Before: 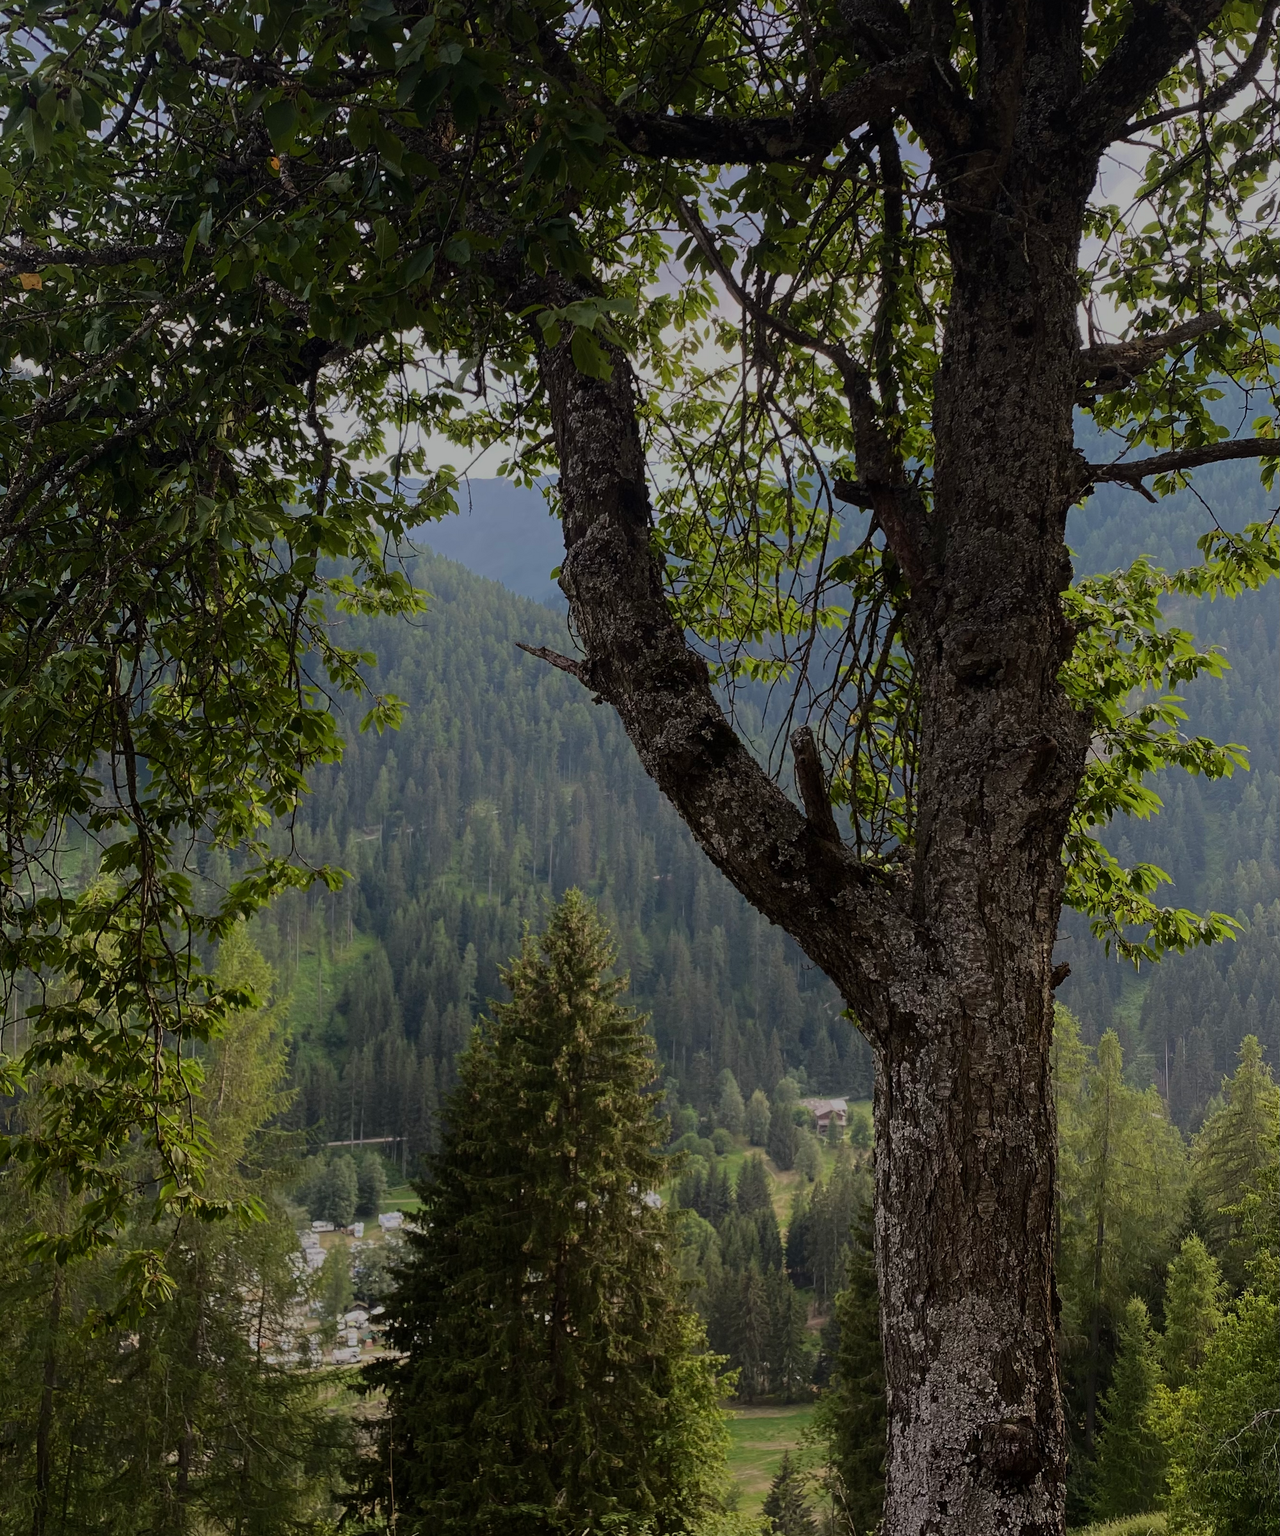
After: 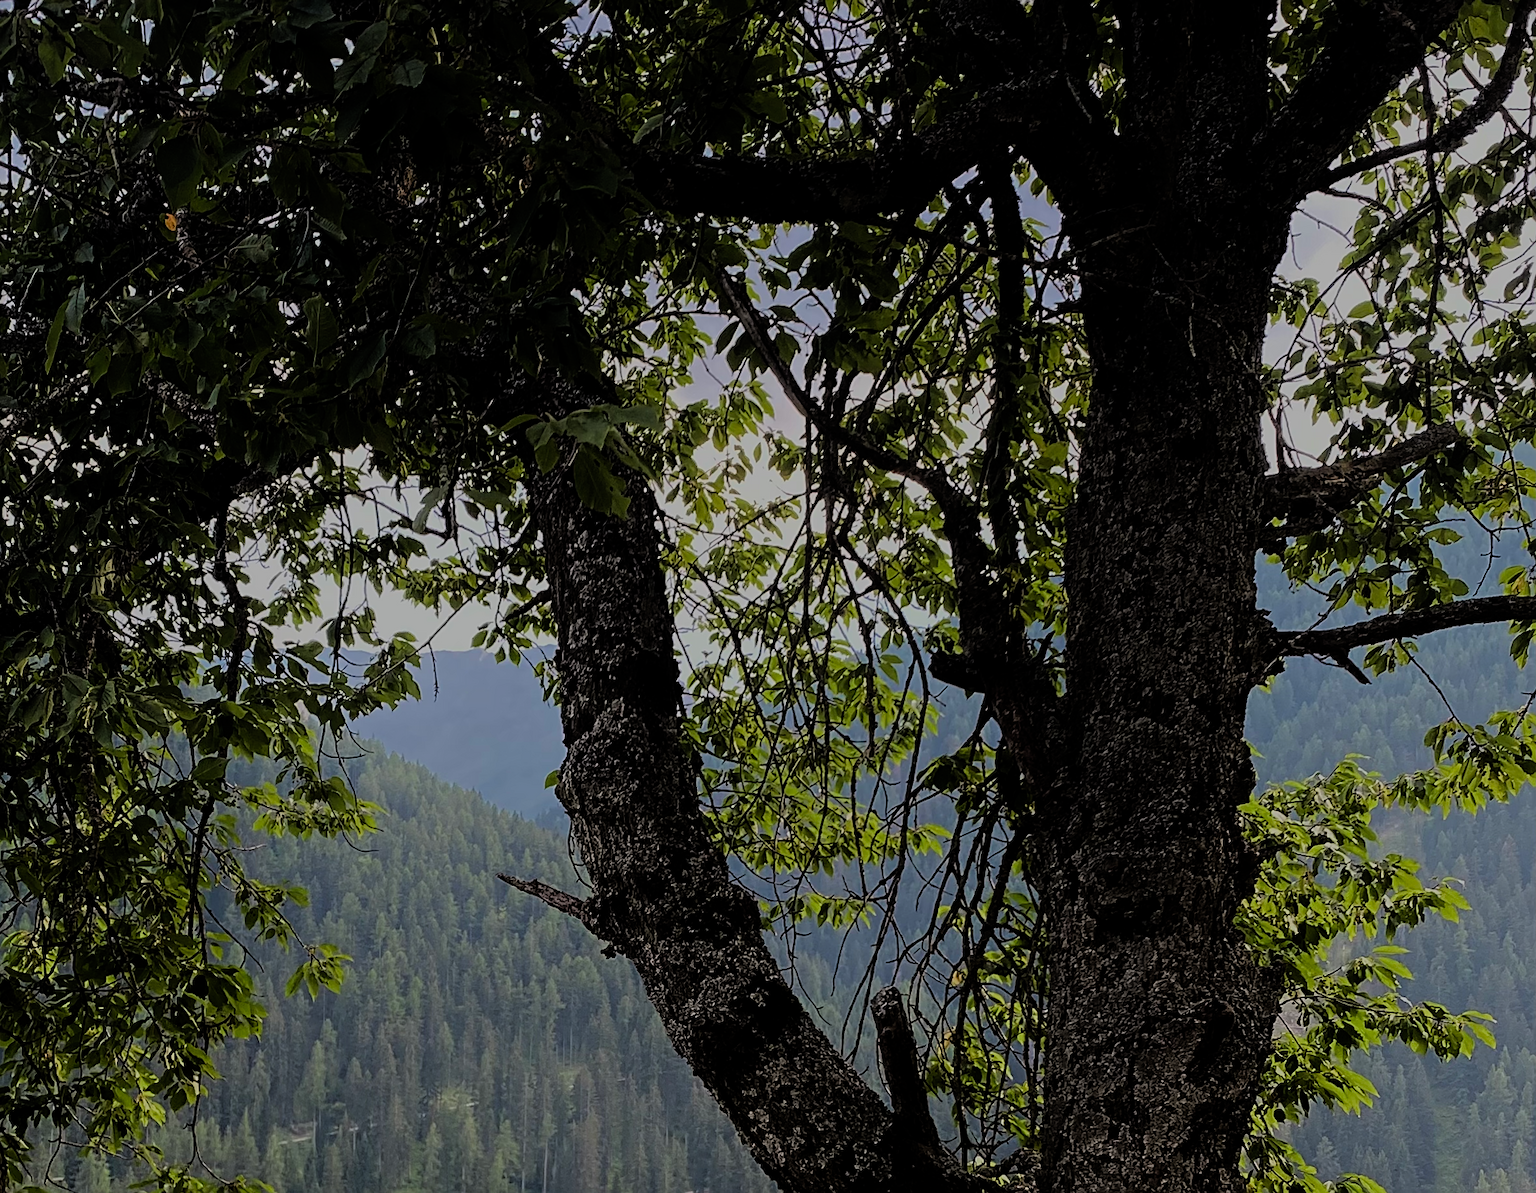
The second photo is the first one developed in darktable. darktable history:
sharpen: on, module defaults
filmic rgb: middle gray luminance 29.03%, black relative exposure -10.23 EV, white relative exposure 5.51 EV, target black luminance 0%, hardness 3.96, latitude 2.89%, contrast 1.124, highlights saturation mix 3.73%, shadows ↔ highlights balance 15.63%, color science v4 (2020)
crop and rotate: left 11.718%, bottom 42.866%
